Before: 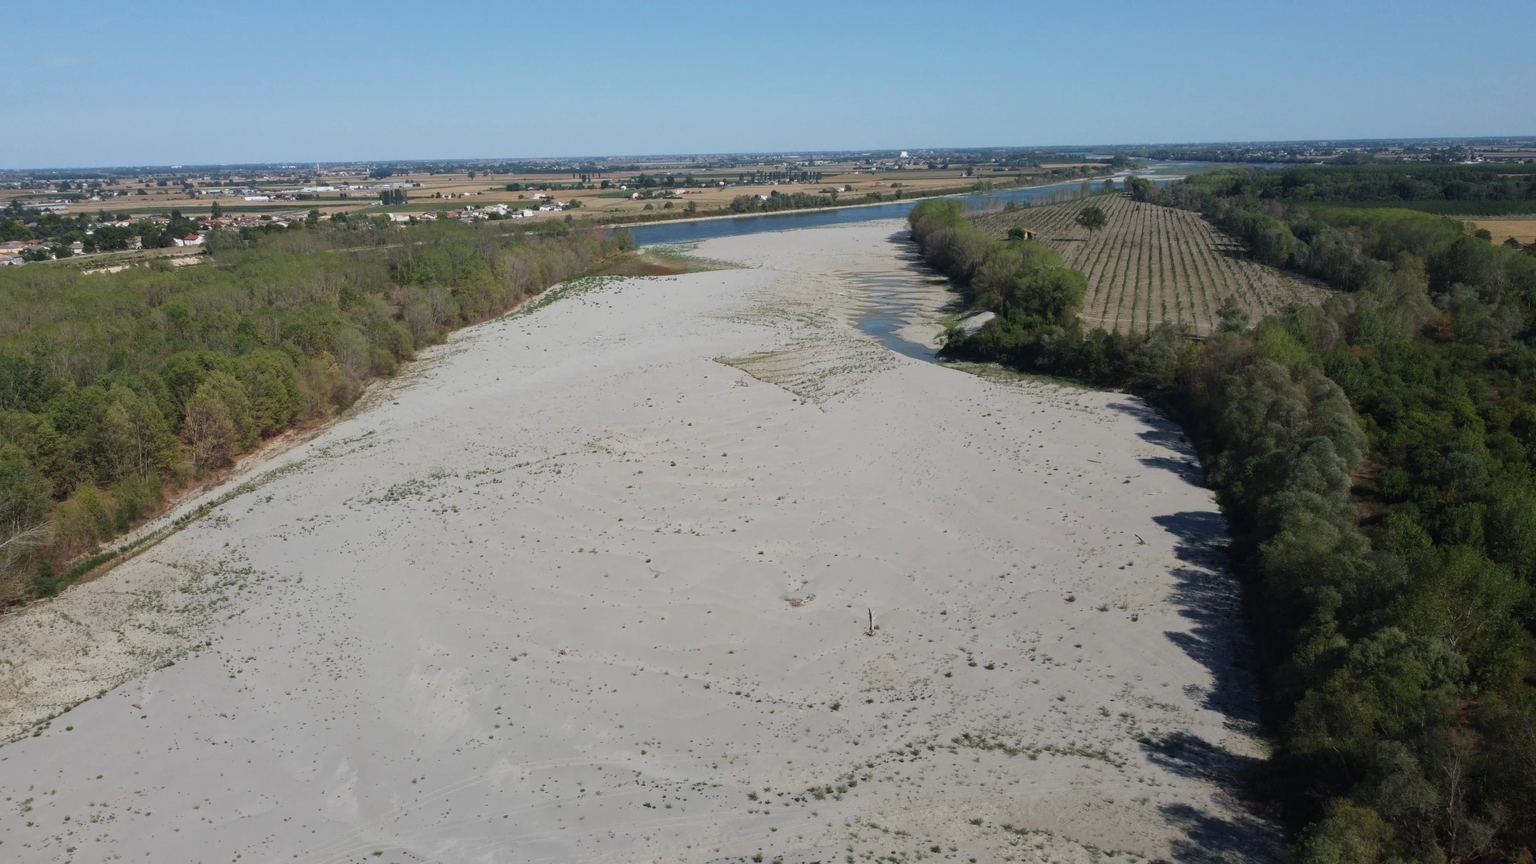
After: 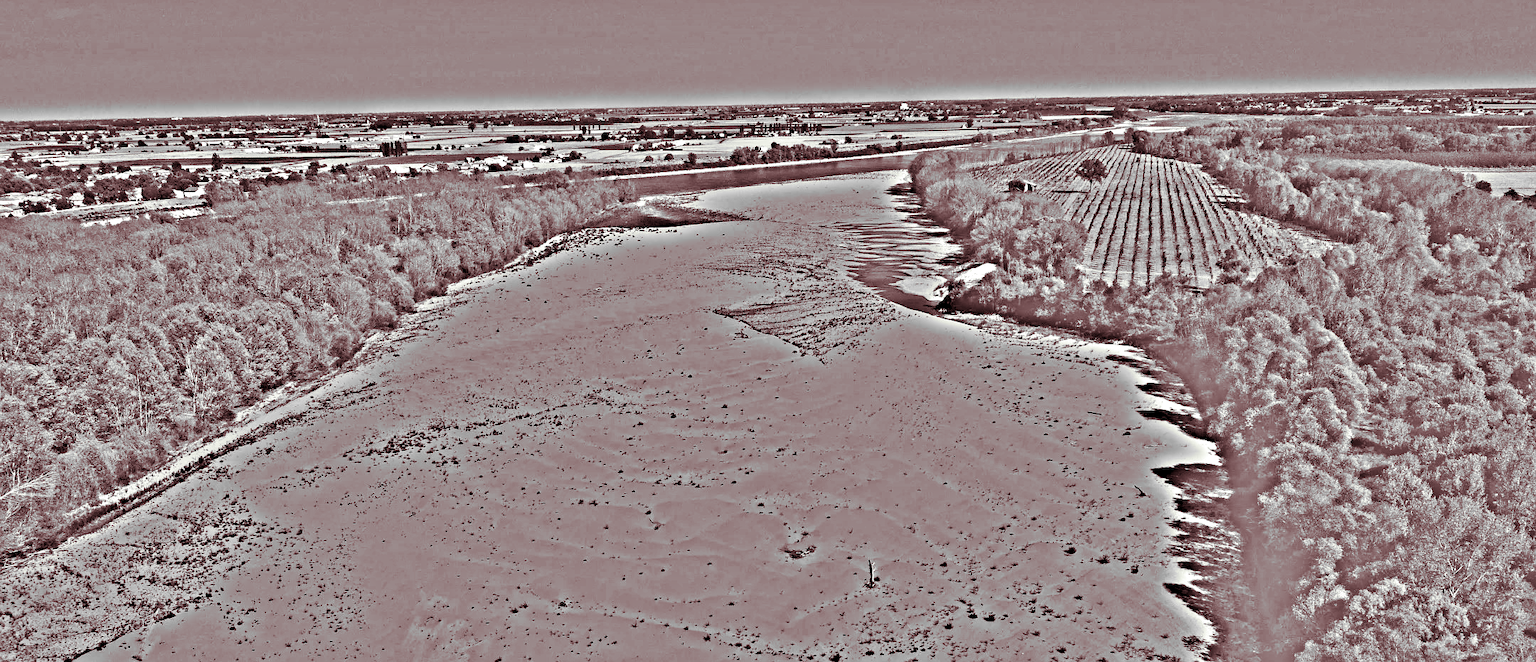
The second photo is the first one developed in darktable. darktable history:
crop: top 5.667%, bottom 17.637%
contrast brightness saturation: contrast 0.2, brightness 0.16, saturation 0.22
highpass: on, module defaults
sharpen: radius 1, threshold 1
split-toning: on, module defaults
exposure: black level correction 0.001, exposure 0.955 EV, compensate exposure bias true, compensate highlight preservation false
shadows and highlights: shadows 25, highlights -48, soften with gaussian
